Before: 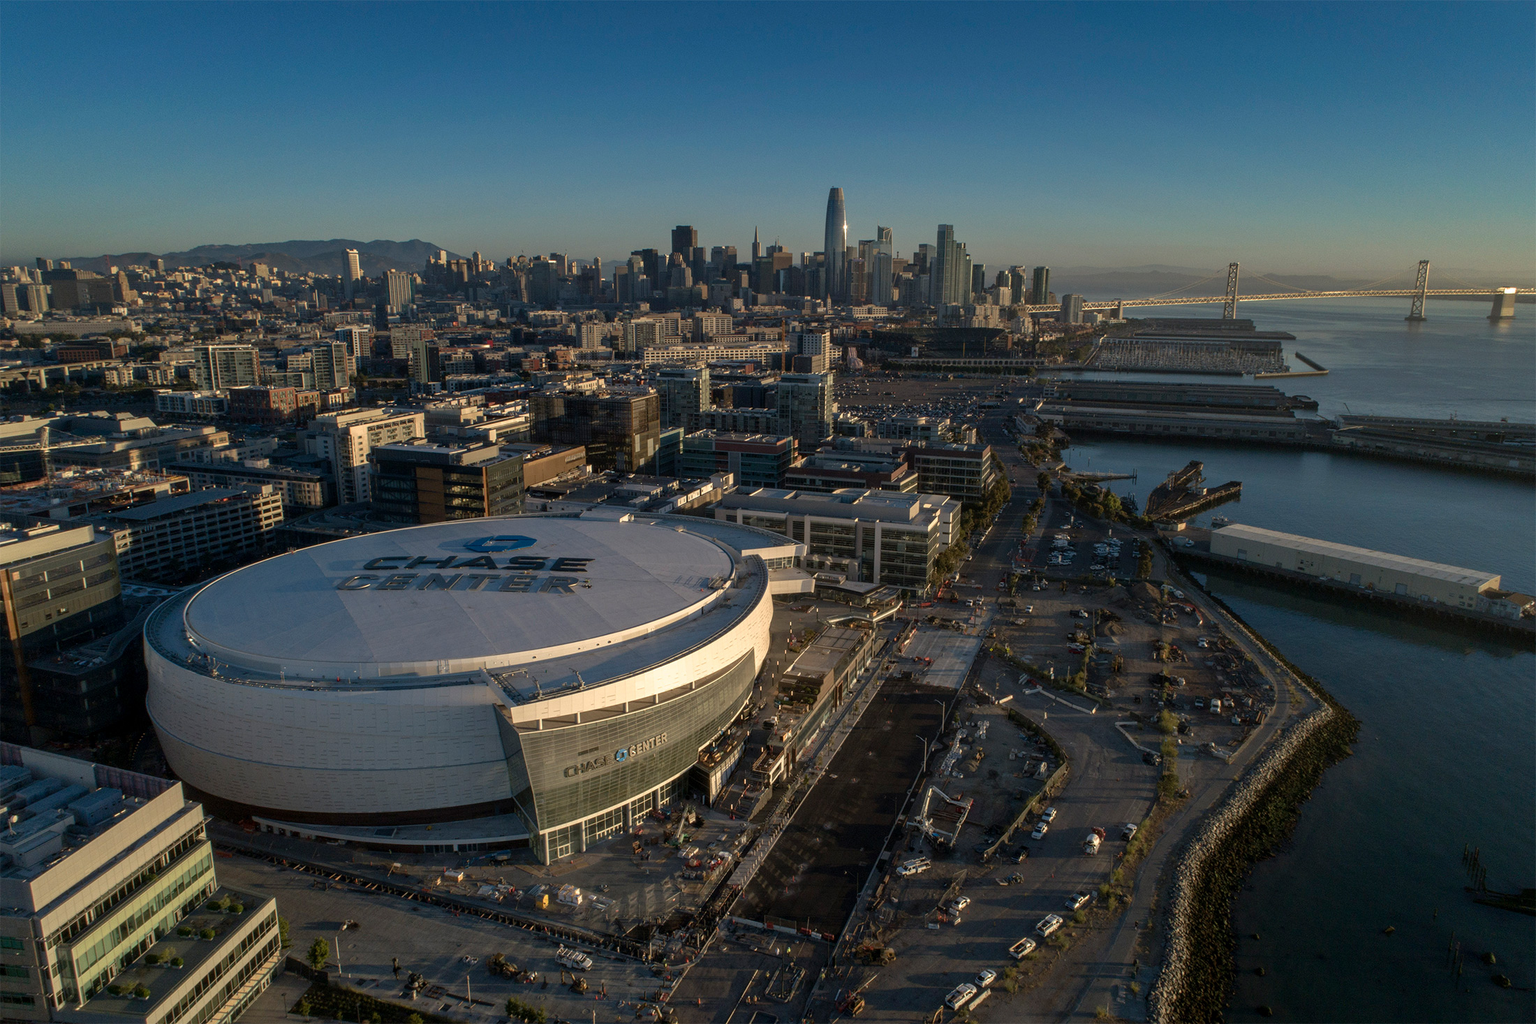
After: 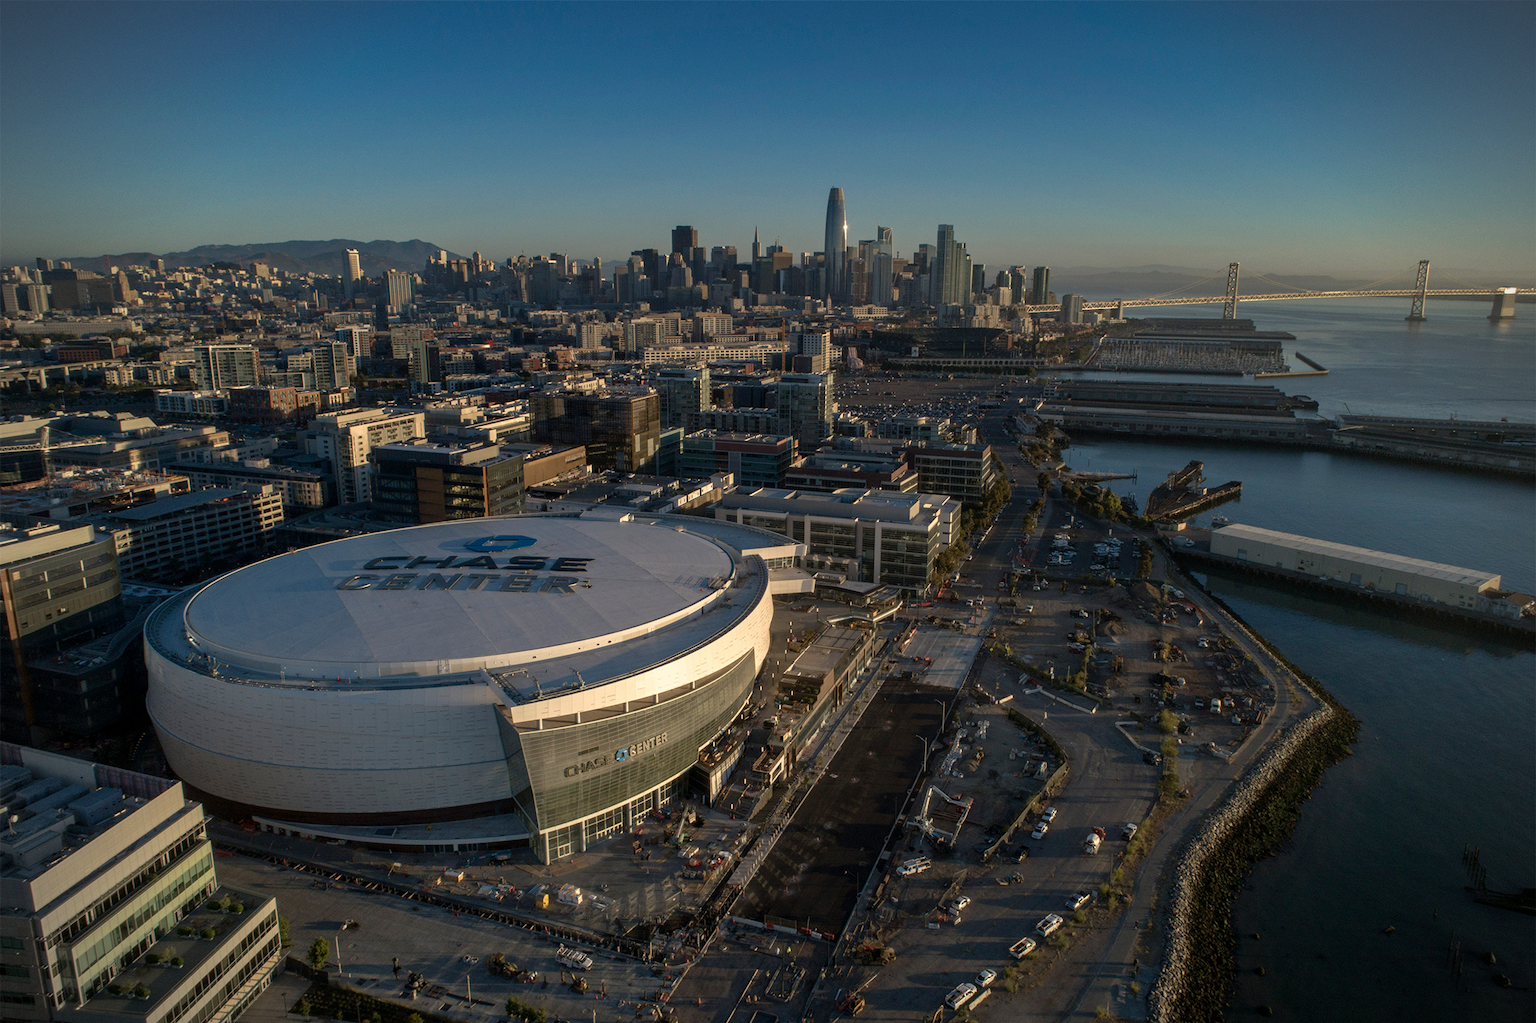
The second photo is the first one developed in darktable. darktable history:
vignetting: fall-off start 88.39%, fall-off radius 44.53%, brightness -0.575, width/height ratio 1.166
